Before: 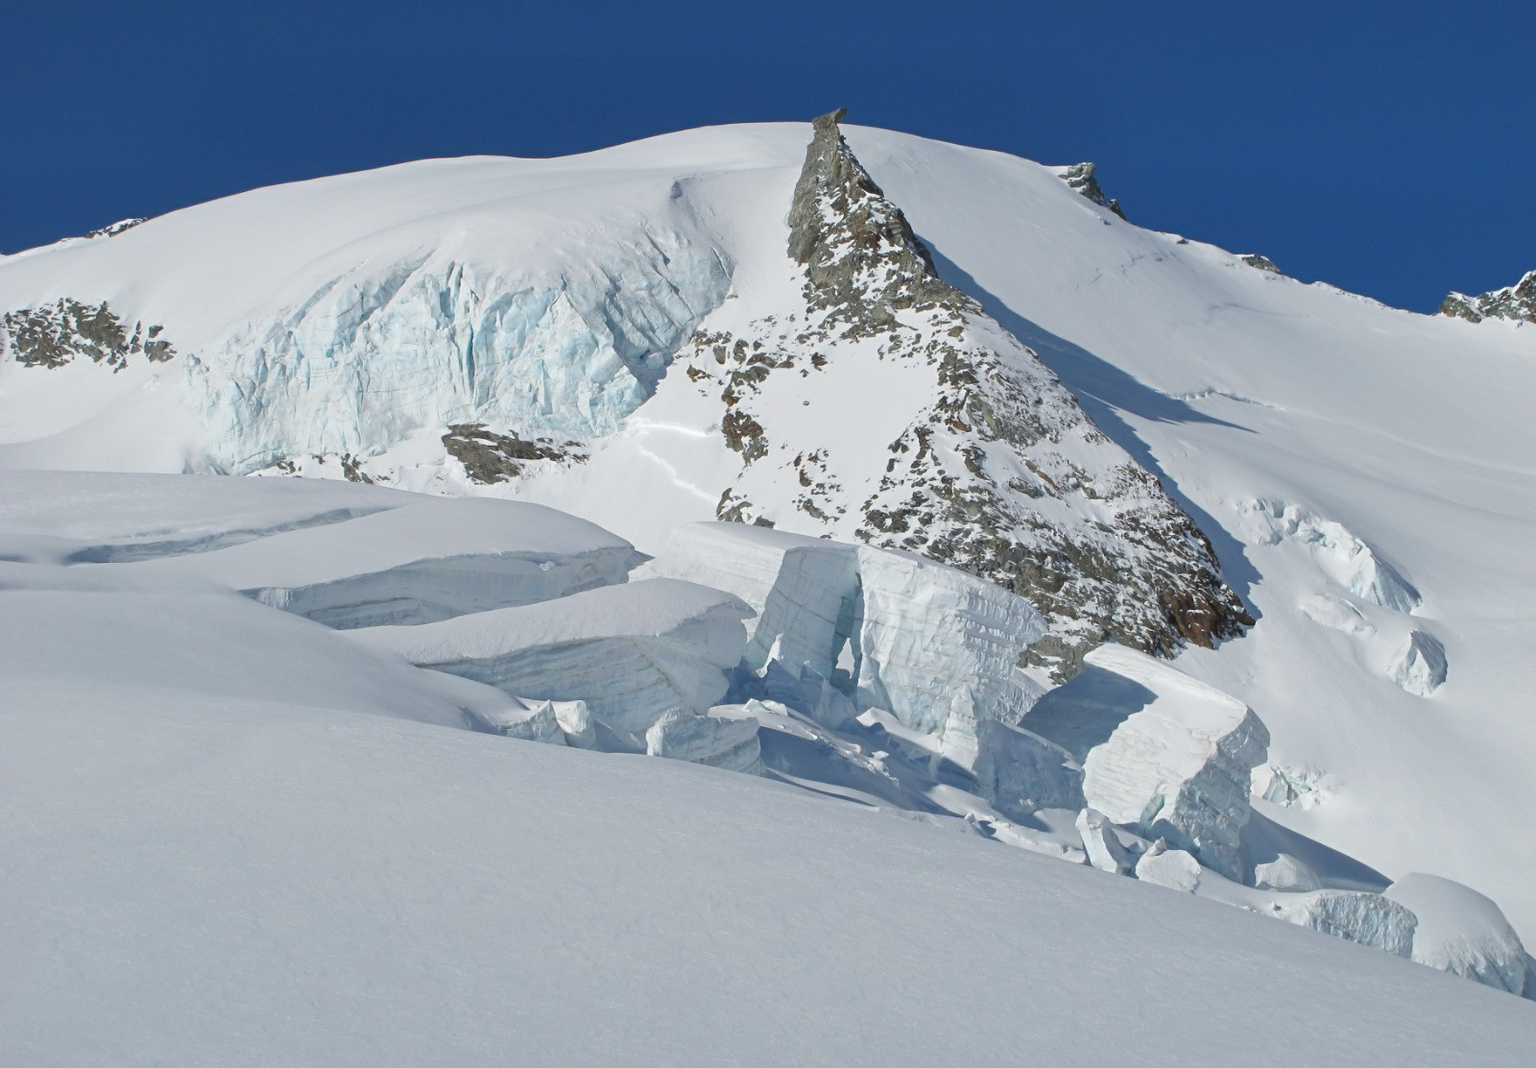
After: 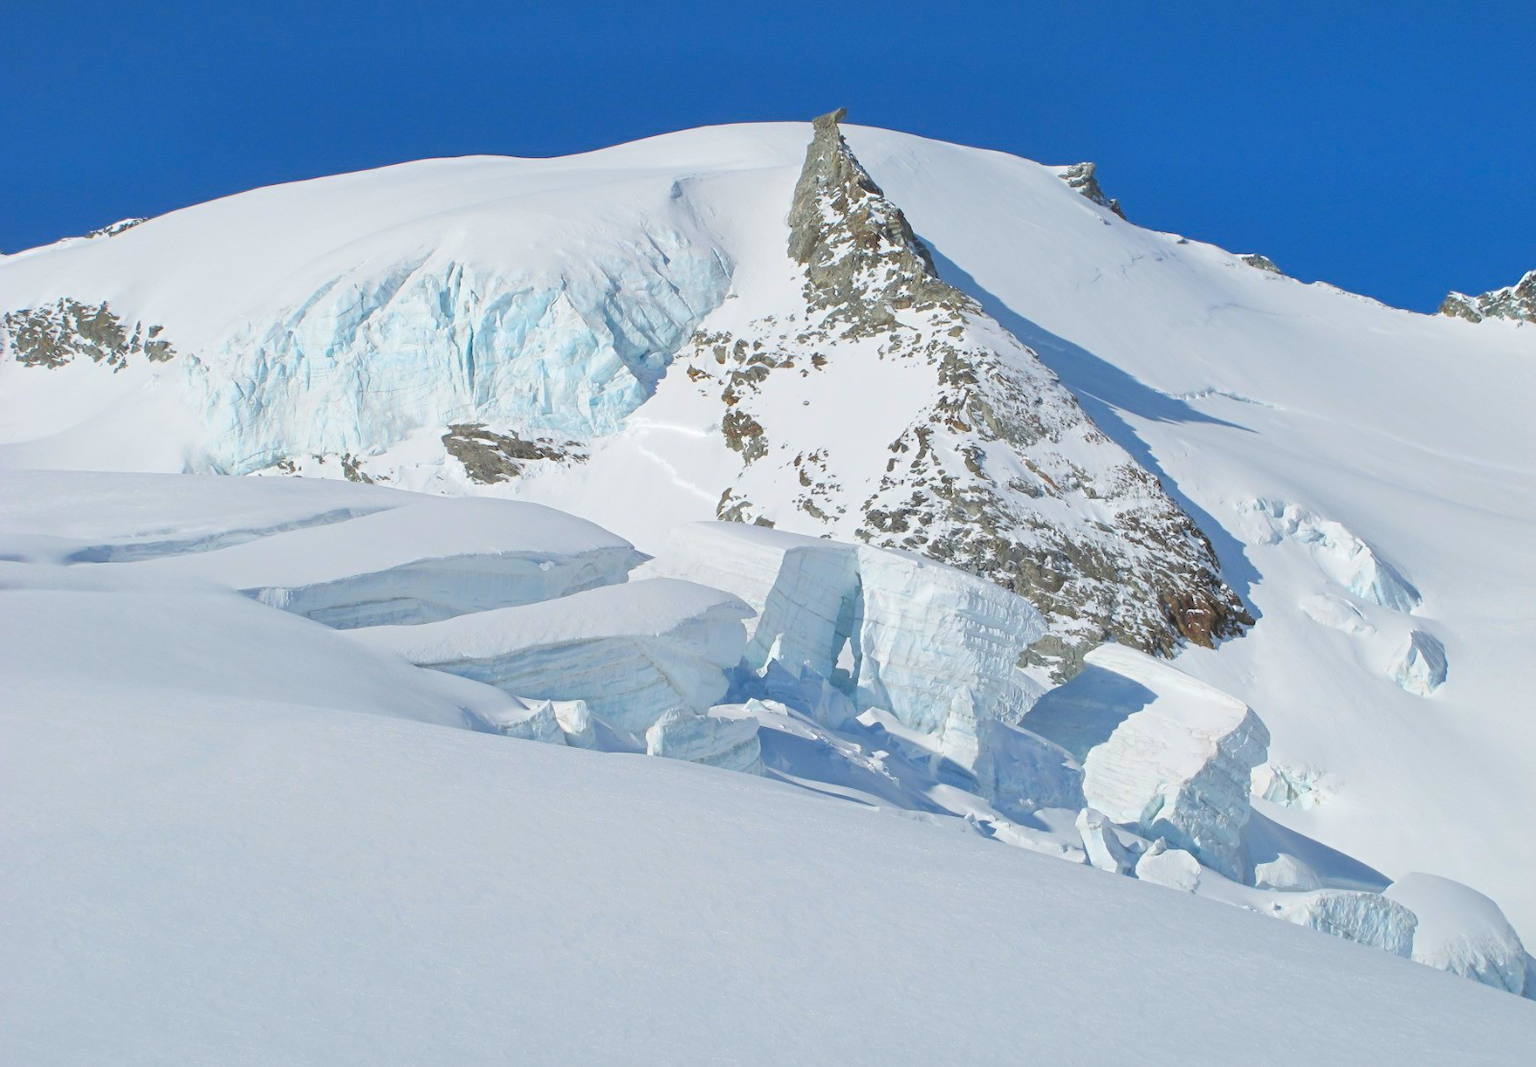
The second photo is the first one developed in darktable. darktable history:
contrast brightness saturation: contrast 0.066, brightness 0.18, saturation 0.395
